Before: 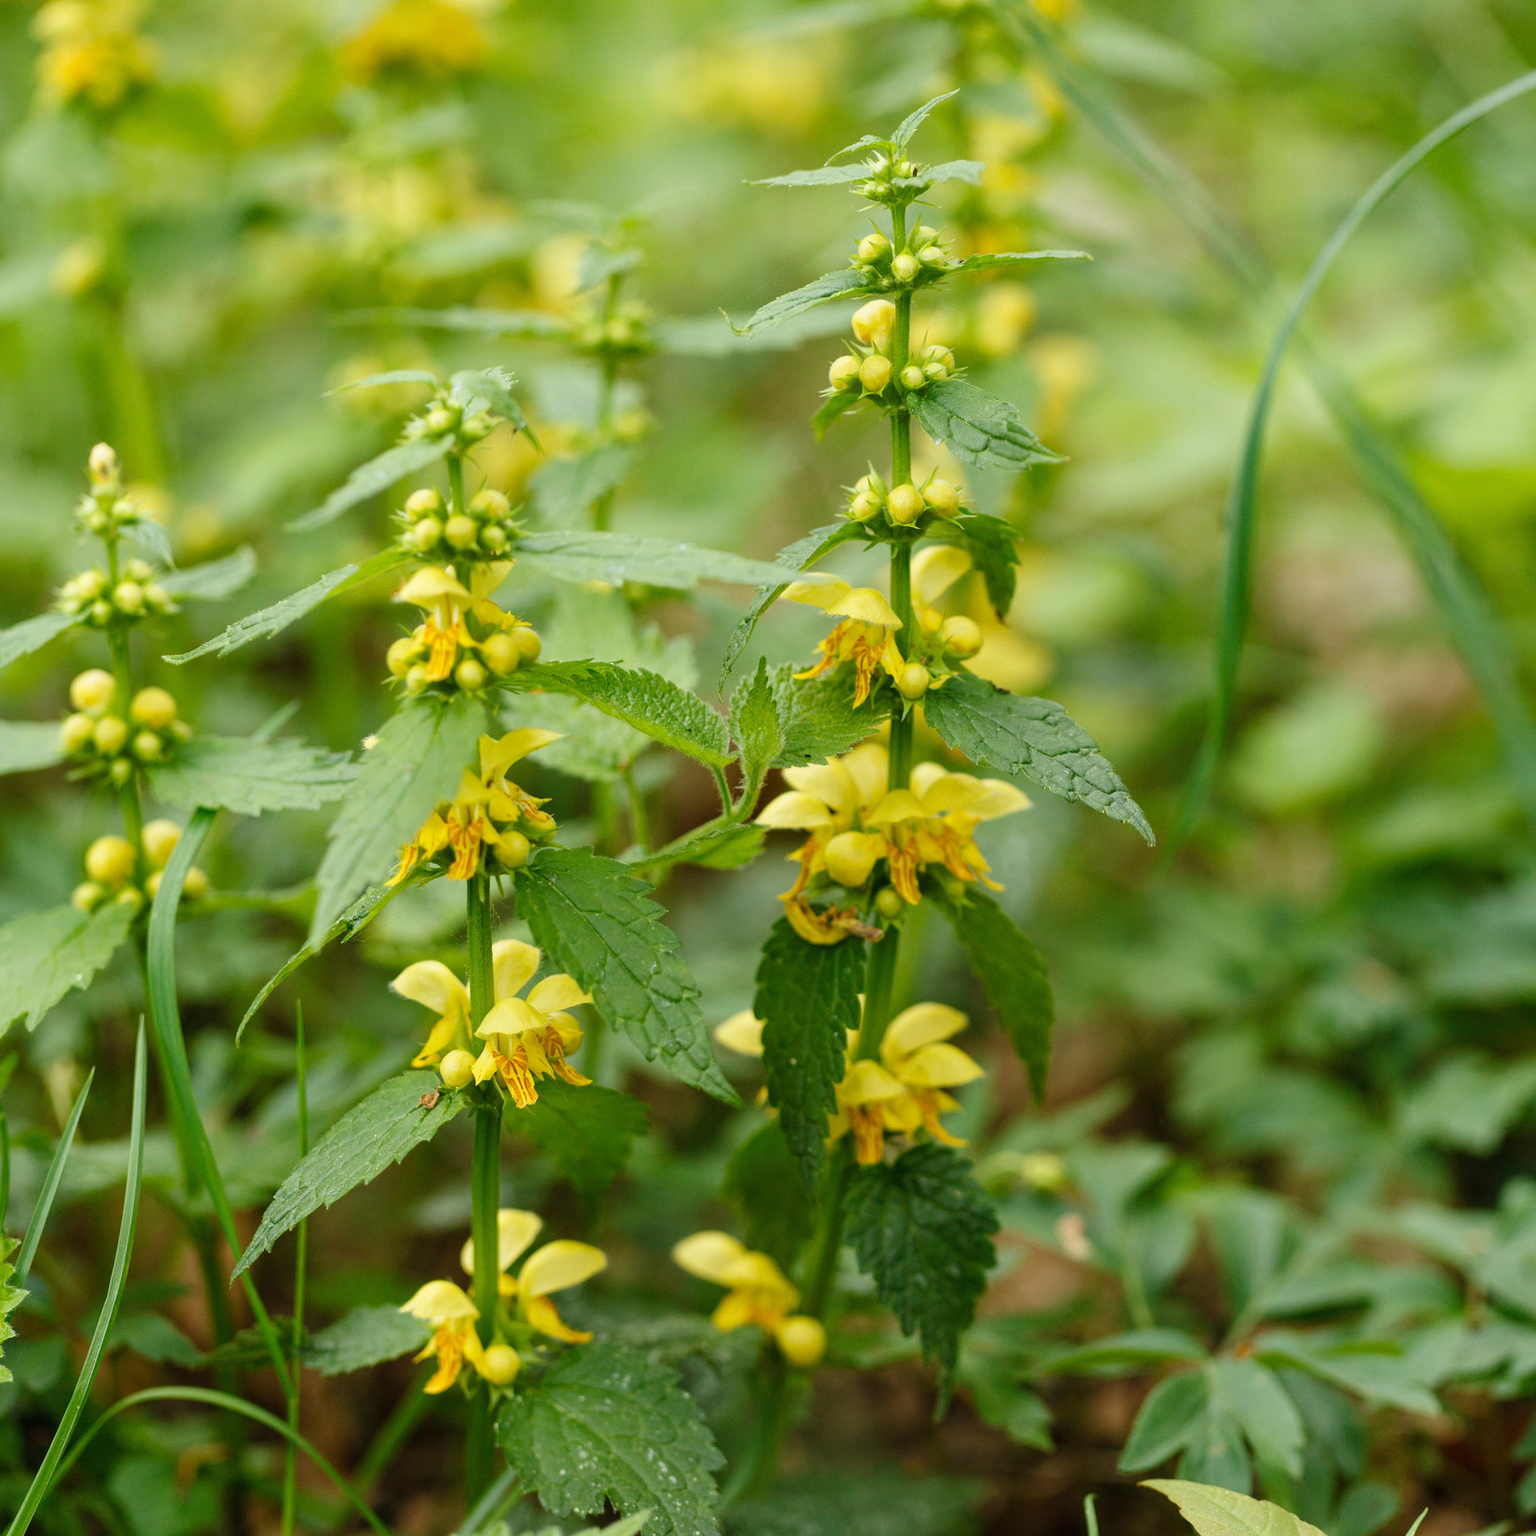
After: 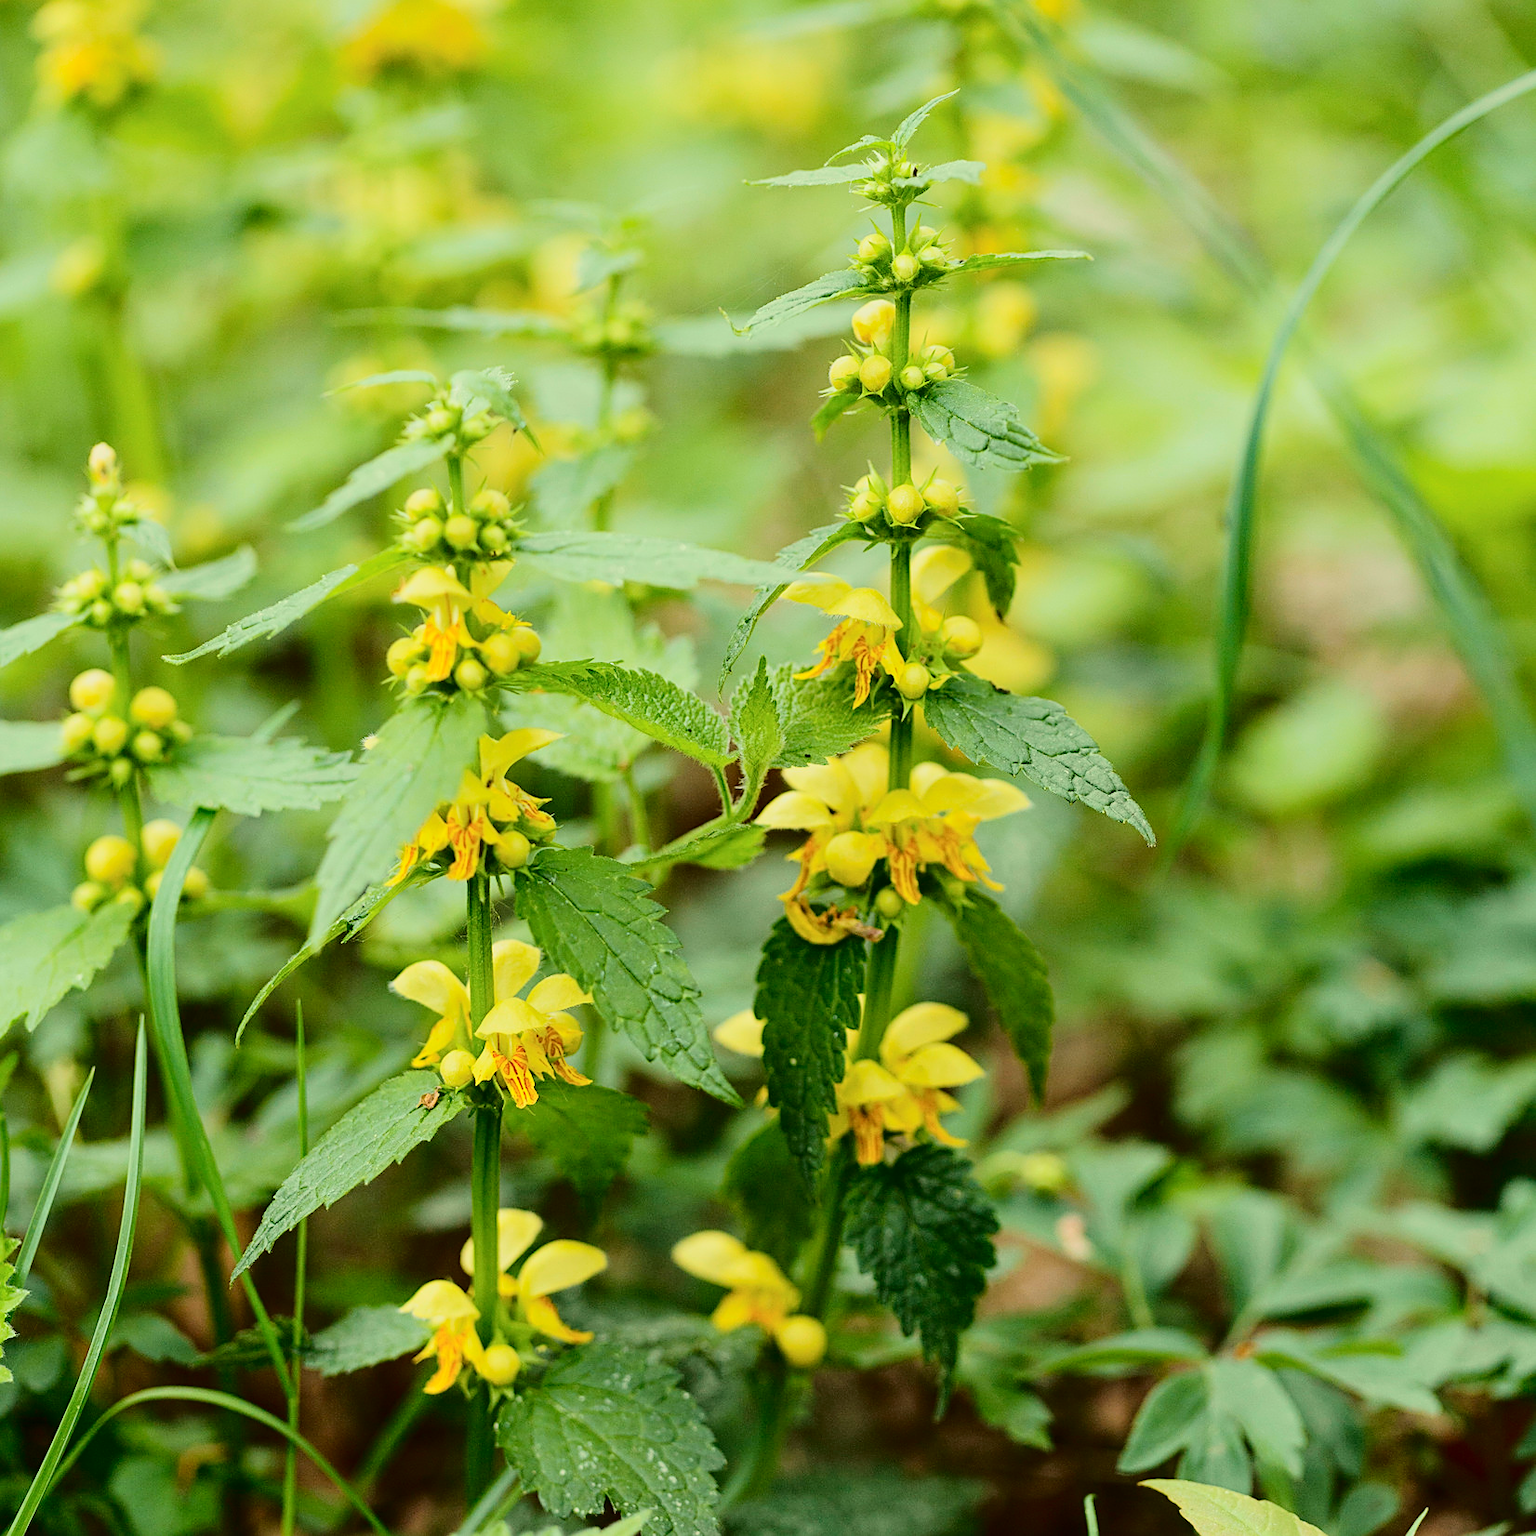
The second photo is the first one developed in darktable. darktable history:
sharpen: radius 1.921
tone curve: curves: ch0 [(0, 0.006) (0.184, 0.117) (0.405, 0.46) (0.456, 0.528) (0.634, 0.728) (0.877, 0.89) (0.984, 0.935)]; ch1 [(0, 0) (0.443, 0.43) (0.492, 0.489) (0.566, 0.579) (0.595, 0.625) (0.608, 0.667) (0.65, 0.729) (1, 1)]; ch2 [(0, 0) (0.33, 0.301) (0.421, 0.443) (0.447, 0.489) (0.492, 0.498) (0.537, 0.583) (0.586, 0.591) (0.663, 0.686) (1, 1)], color space Lab, independent channels, preserve colors none
